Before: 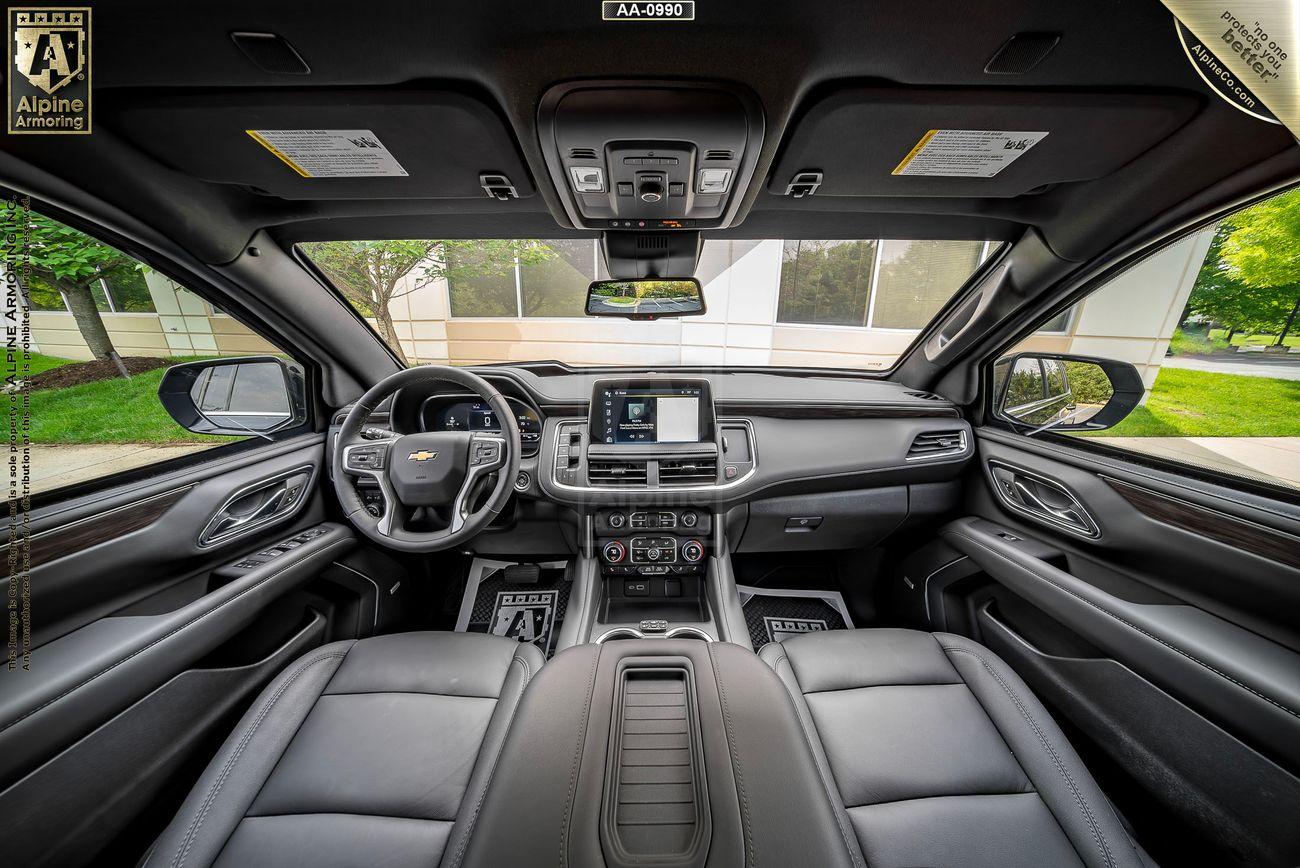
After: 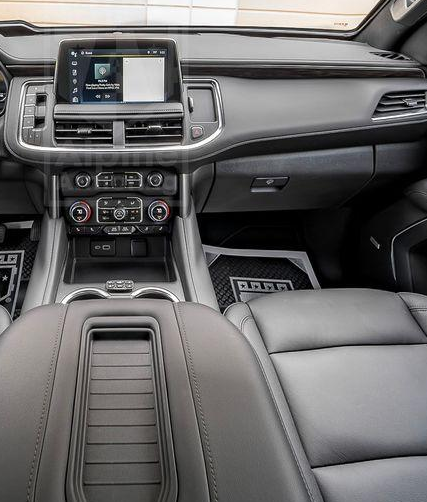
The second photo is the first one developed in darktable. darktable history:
crop: left 41.119%, top 39.175%, right 25.969%, bottom 2.991%
